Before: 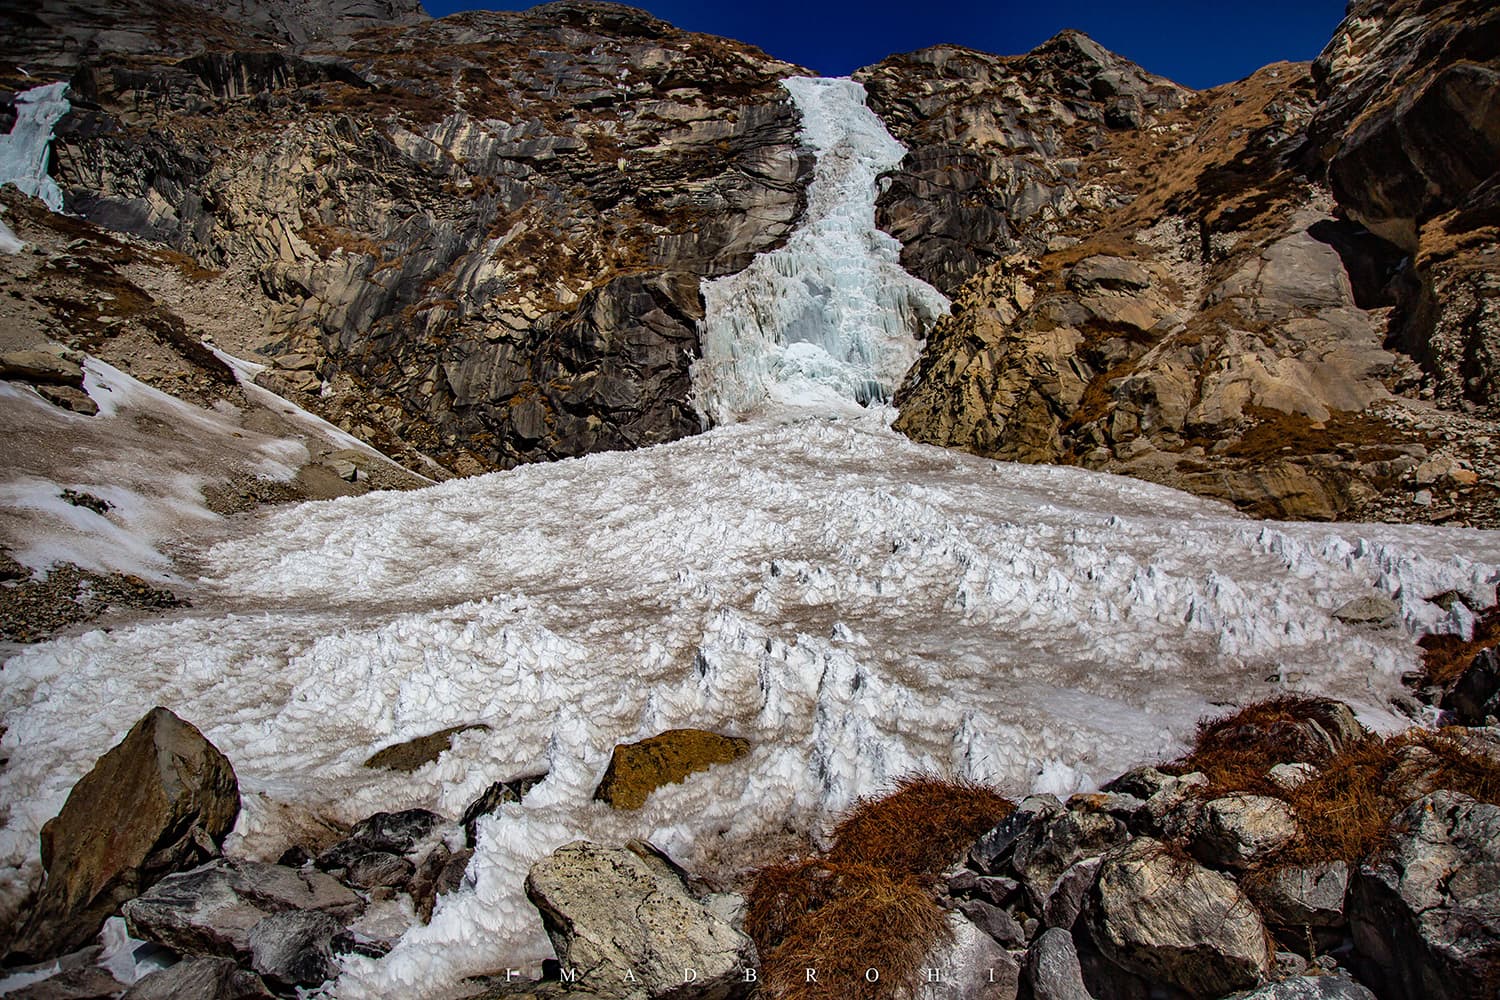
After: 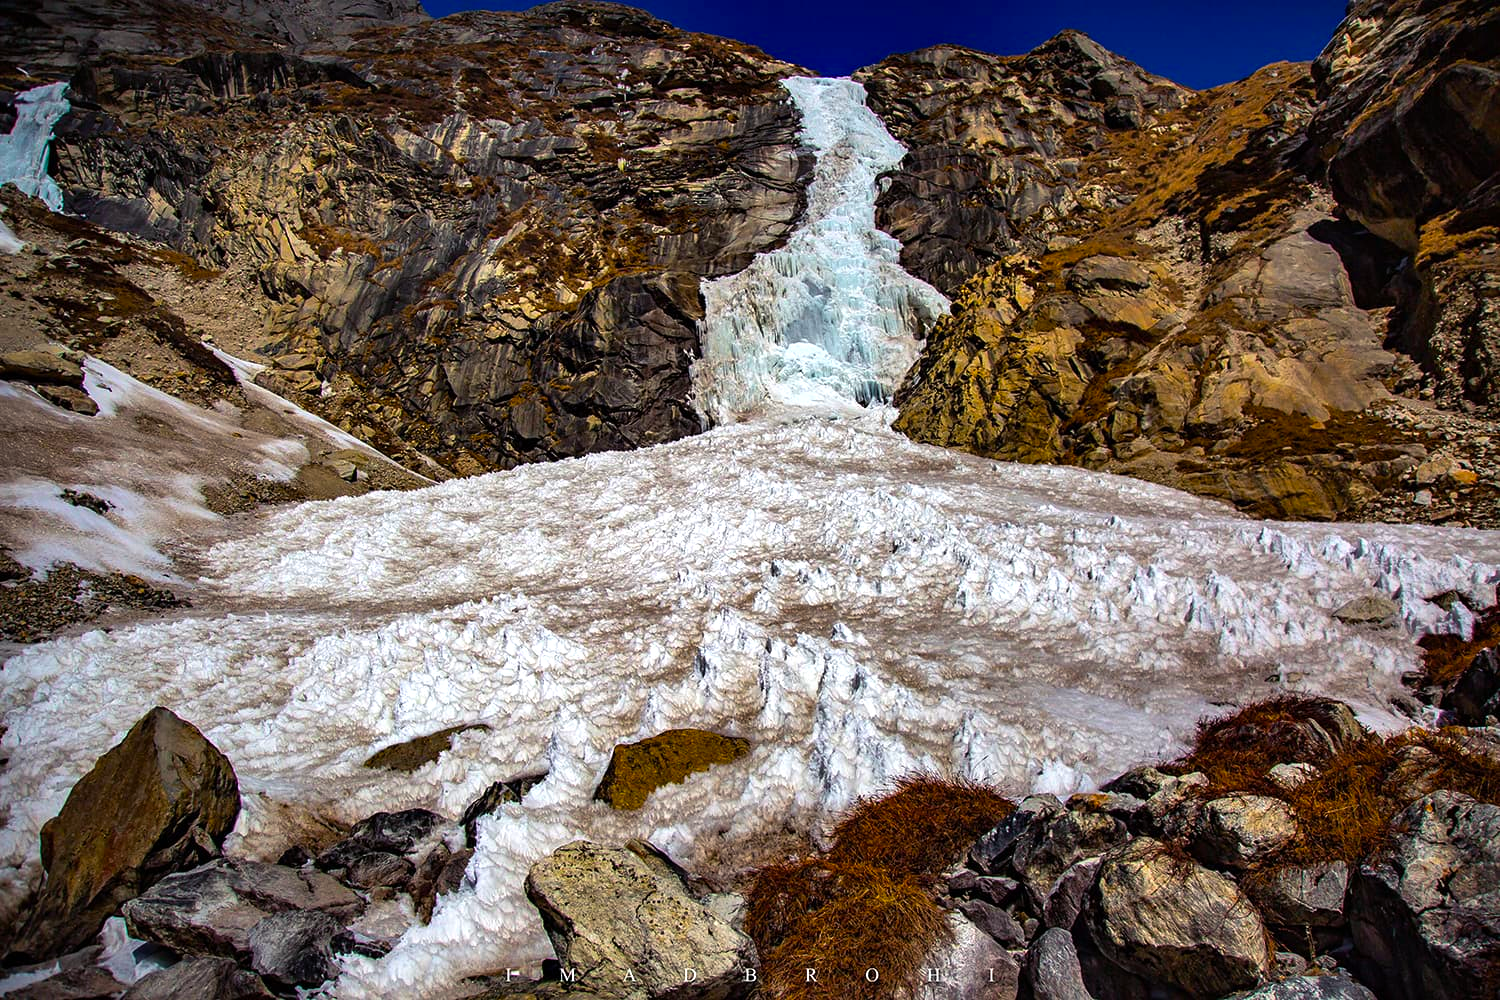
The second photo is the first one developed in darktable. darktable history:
color balance rgb: shadows lift › chroma 3.15%, shadows lift › hue 278.52°, power › hue 328.57°, linear chroma grading › shadows -29.484%, linear chroma grading › global chroma 34.923%, perceptual saturation grading › global saturation 17.974%, perceptual brilliance grading › highlights 10.315%, perceptual brilliance grading › shadows -4.711%, global vibrance 20%
